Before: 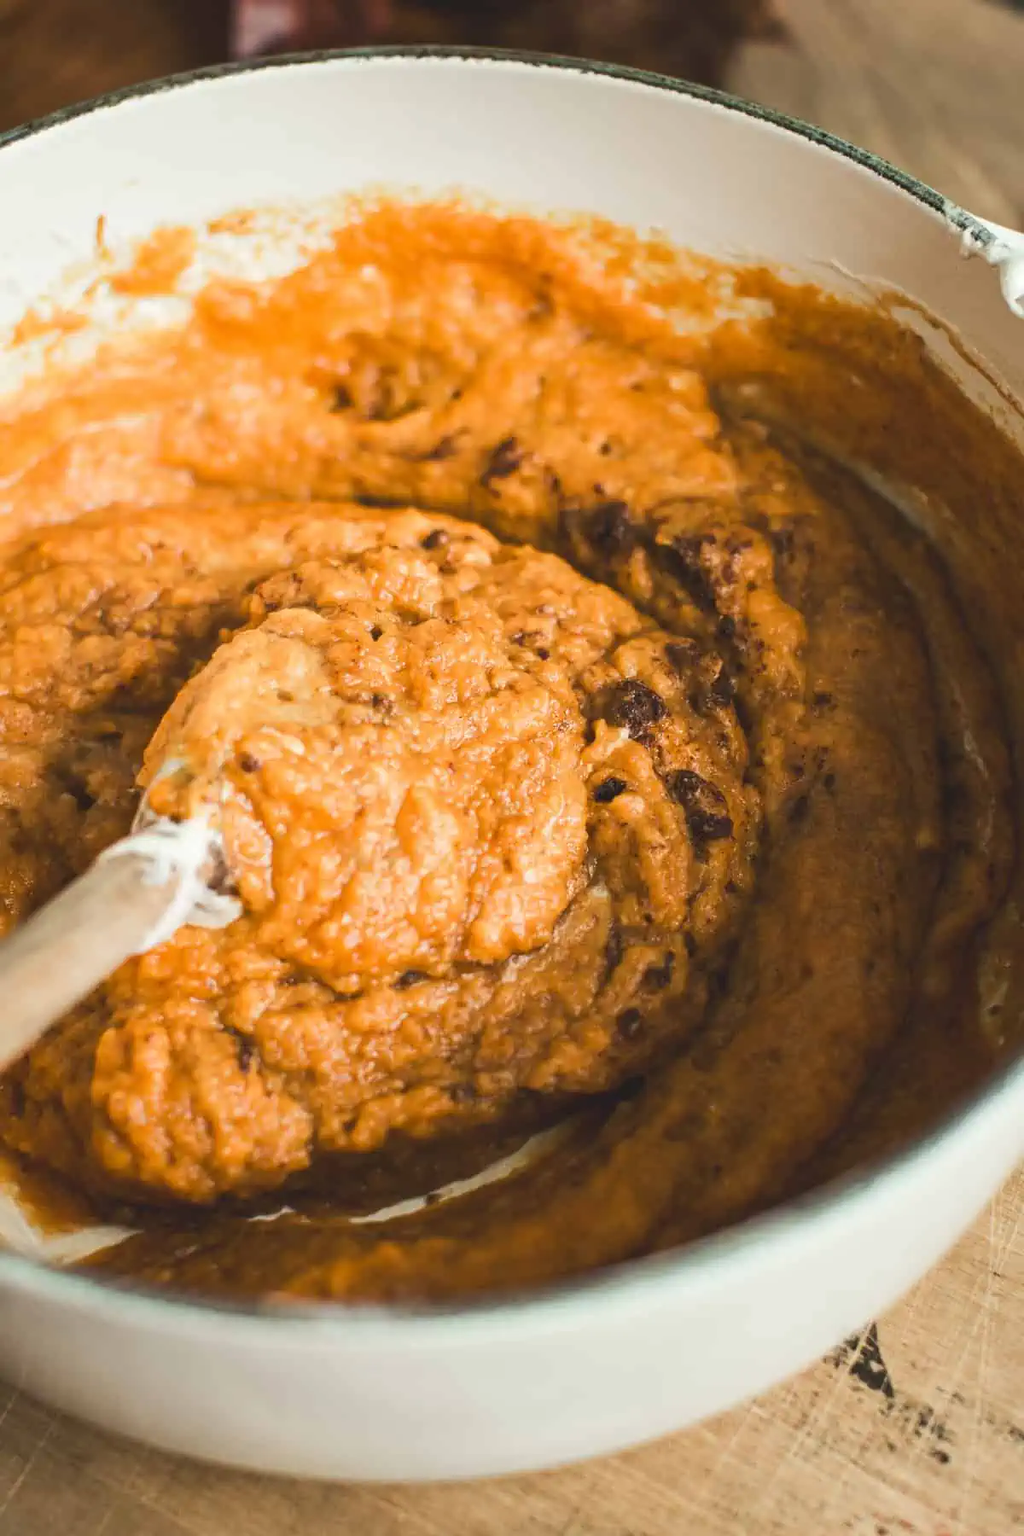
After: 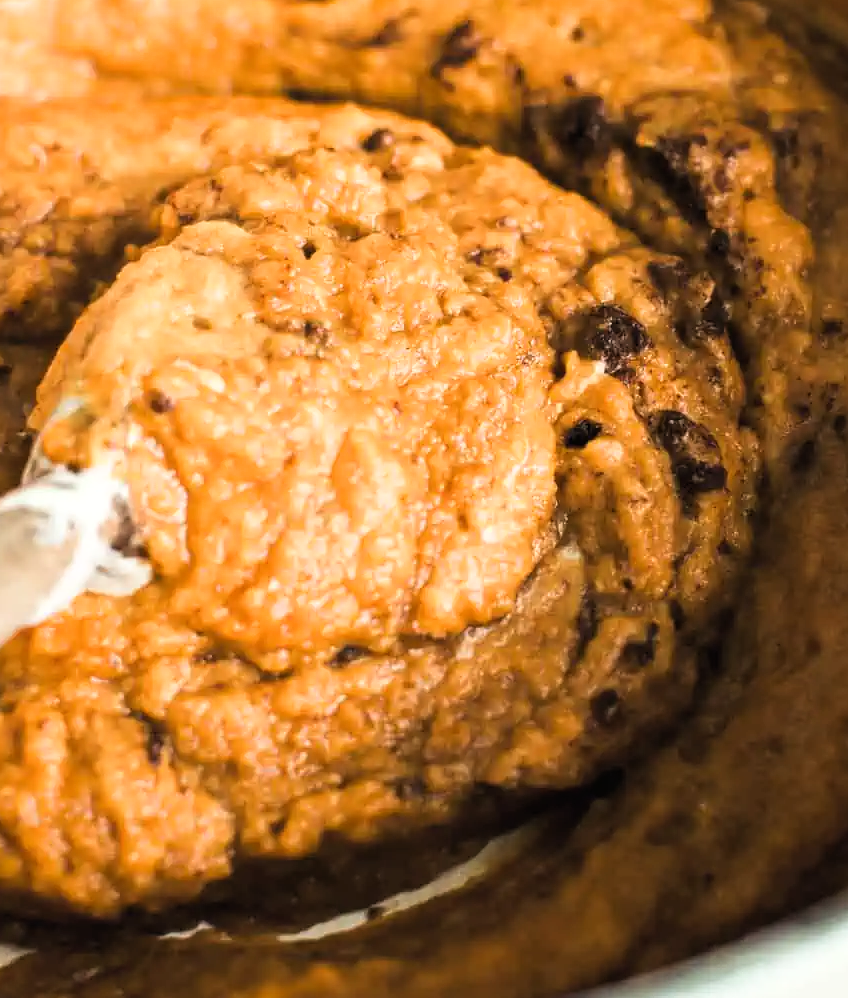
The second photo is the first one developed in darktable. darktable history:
crop: left 11.032%, top 27.364%, right 18.236%, bottom 17.138%
filmic rgb: black relative exposure -8.66 EV, white relative exposure 2.73 EV, target black luminance 0%, hardness 6.27, latitude 76.53%, contrast 1.328, shadows ↔ highlights balance -0.321%, color science v4 (2020), contrast in shadows soft, contrast in highlights soft
